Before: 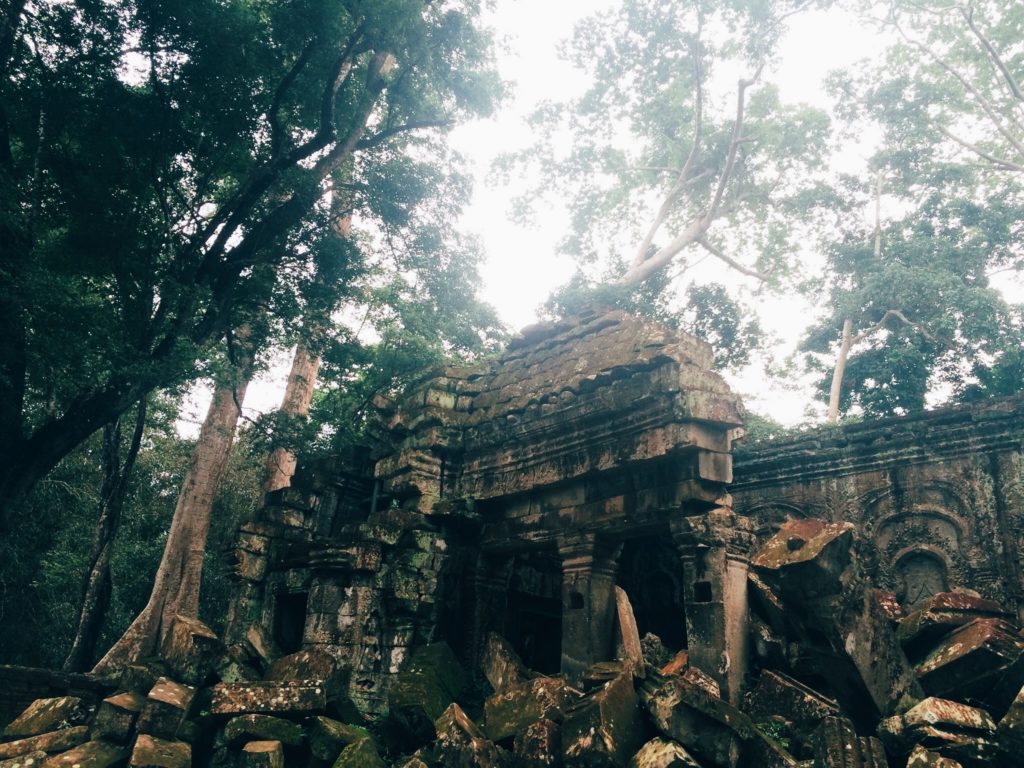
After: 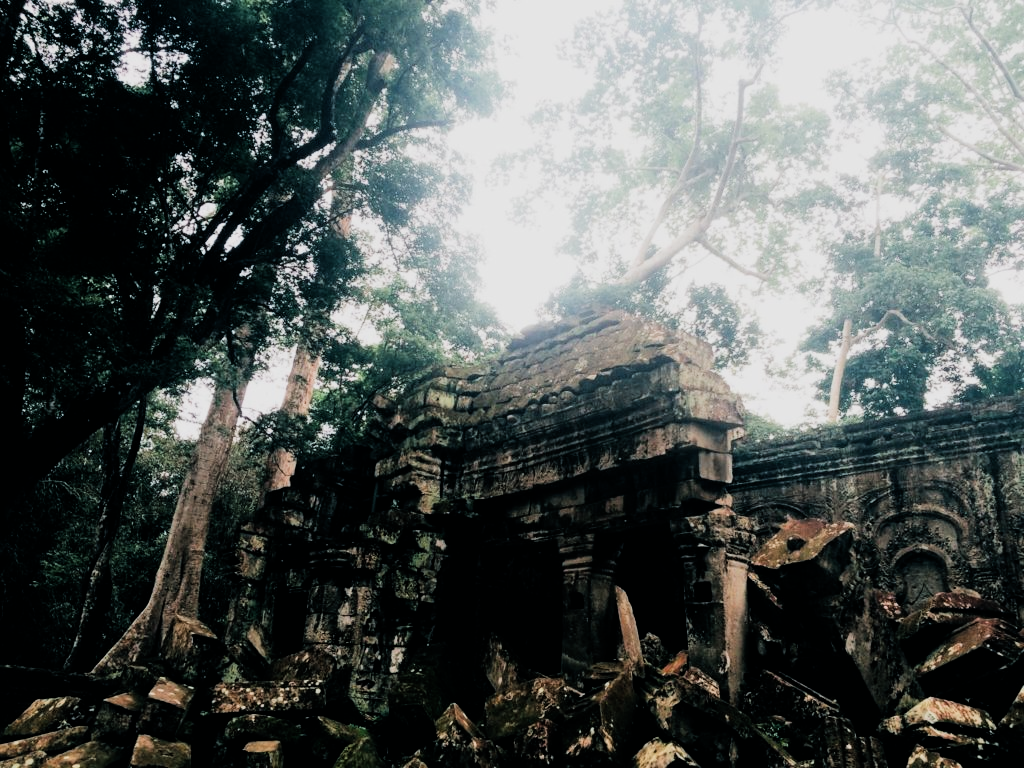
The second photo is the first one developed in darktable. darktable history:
filmic rgb: black relative exposure -5.1 EV, white relative exposure 4 EV, threshold 5.96 EV, hardness 2.89, contrast 1.399, highlights saturation mix -30.24%, enable highlight reconstruction true
